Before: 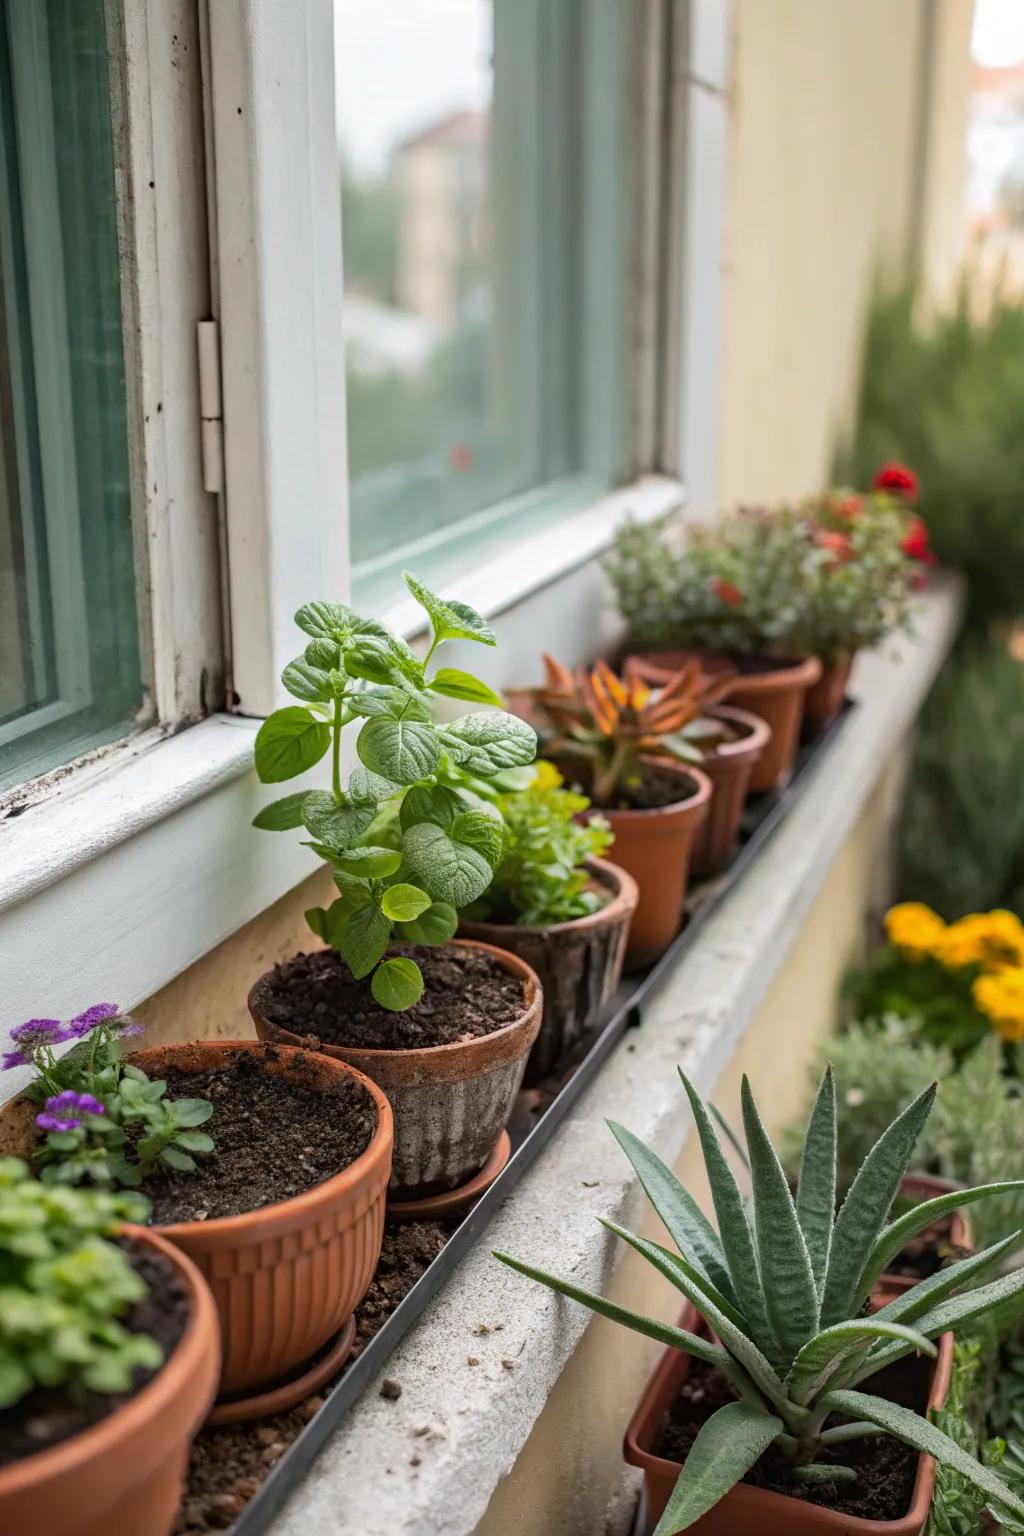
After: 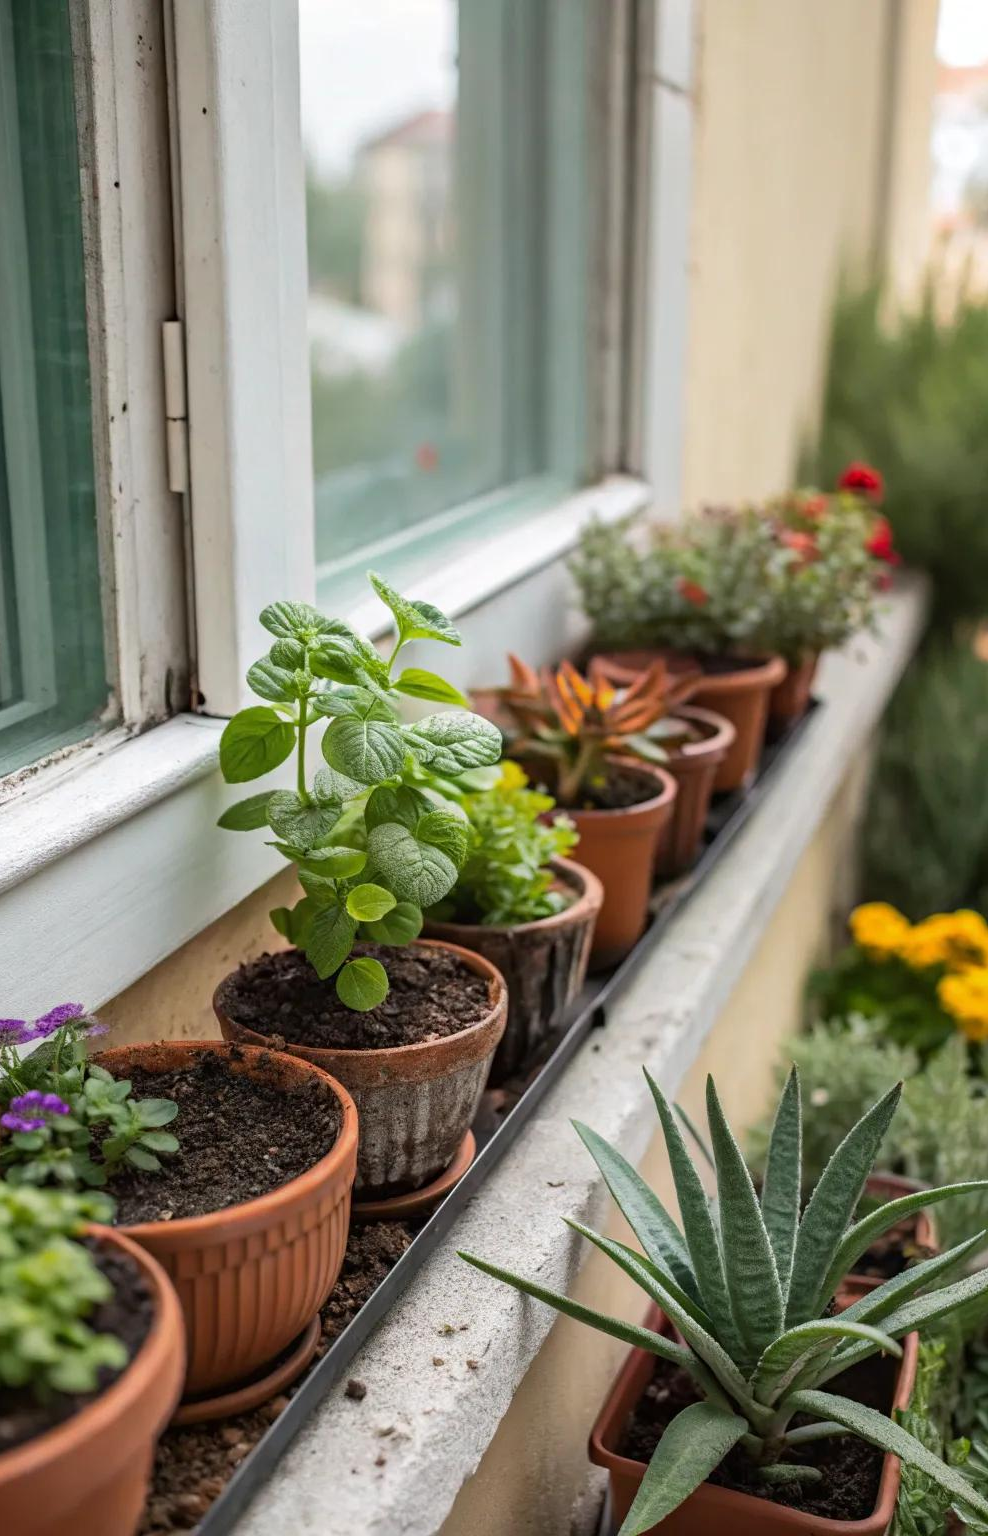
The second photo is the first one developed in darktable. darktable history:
crop and rotate: left 3.498%
